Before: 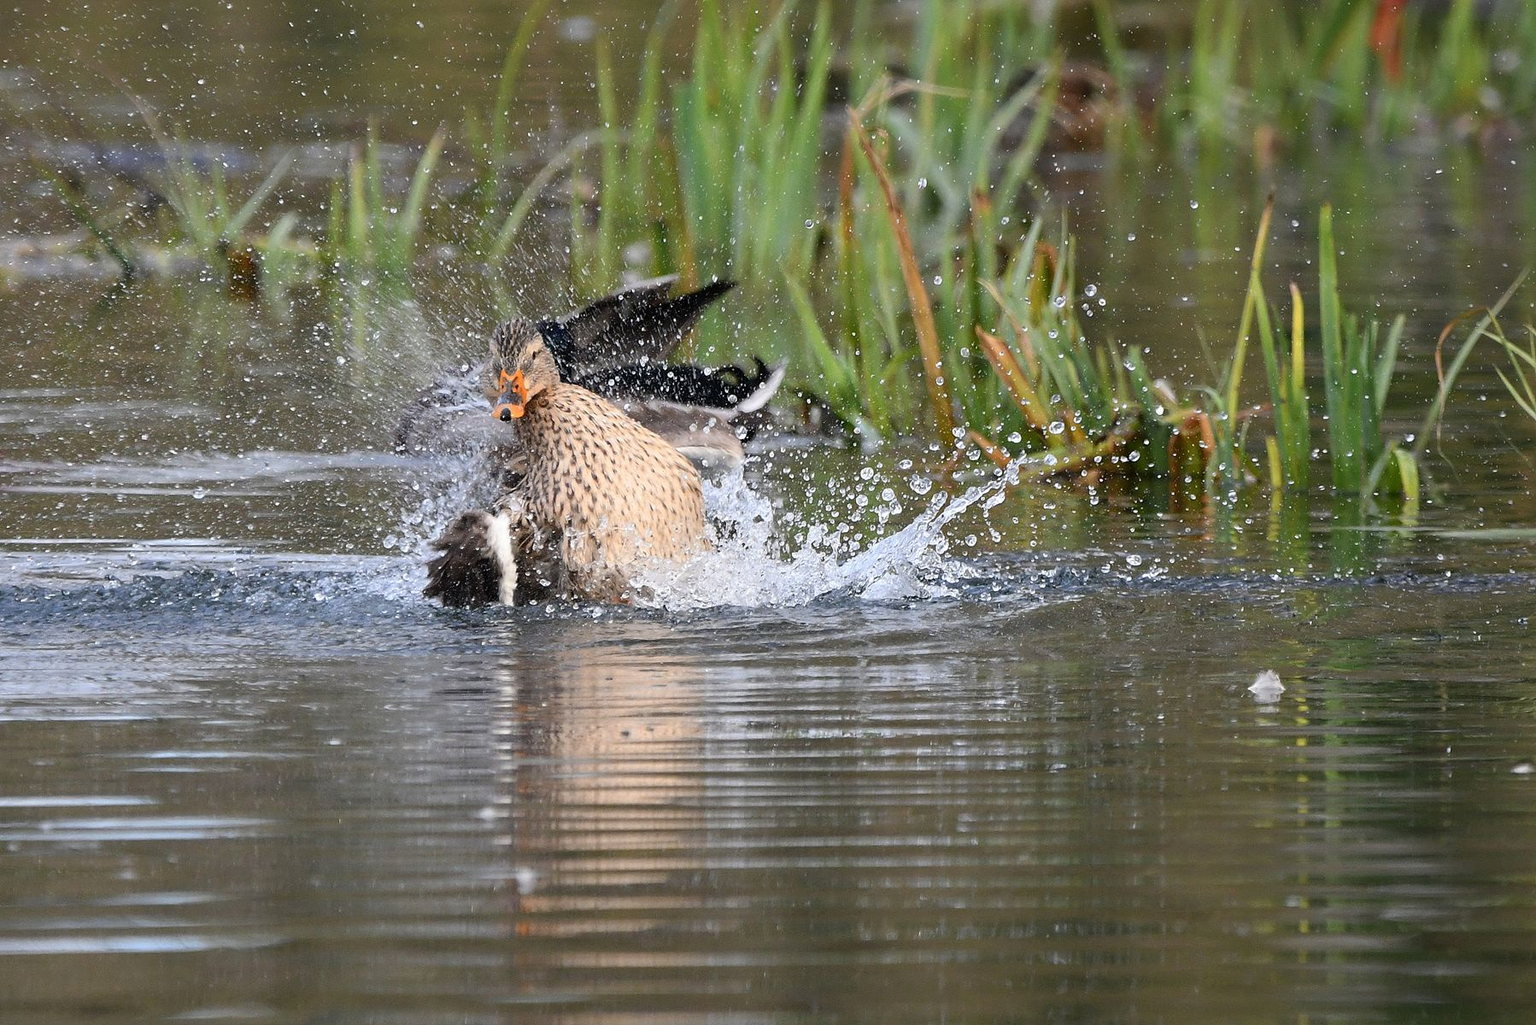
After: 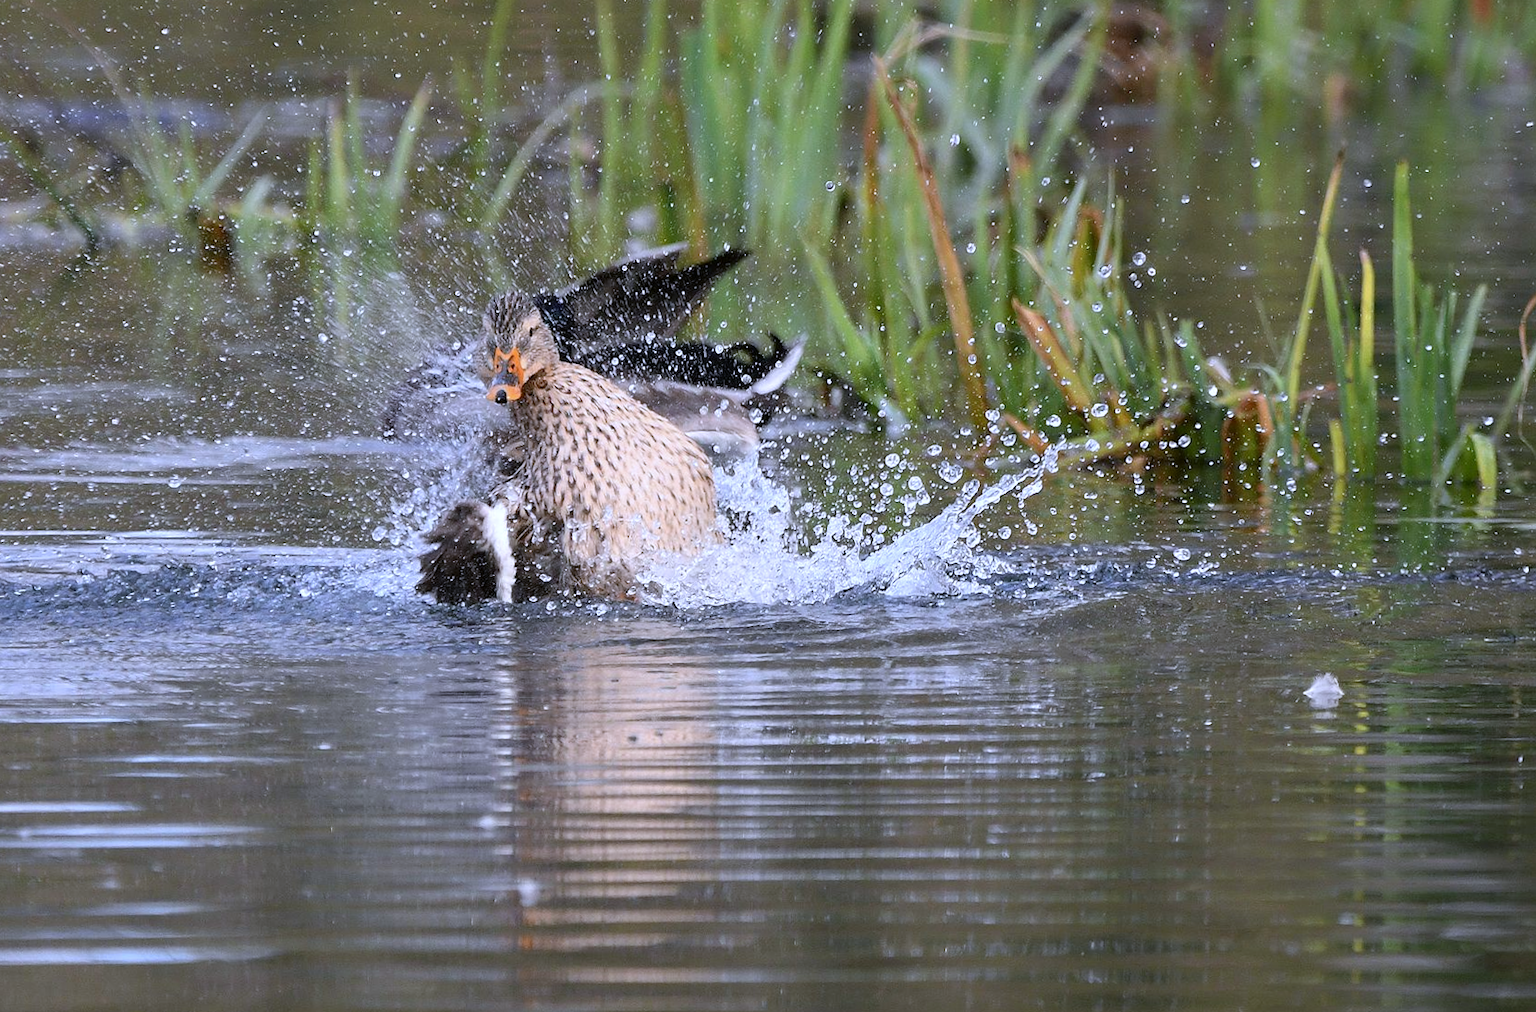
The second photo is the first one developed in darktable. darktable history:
rotate and perspective: lens shift (vertical) 0.048, lens shift (horizontal) -0.024, automatic cropping off
white balance: red 0.948, green 1.02, blue 1.176
crop: left 3.305%, top 6.436%, right 6.389%, bottom 3.258%
color correction: highlights a* 3.12, highlights b* -1.55, shadows a* -0.101, shadows b* 2.52, saturation 0.98
